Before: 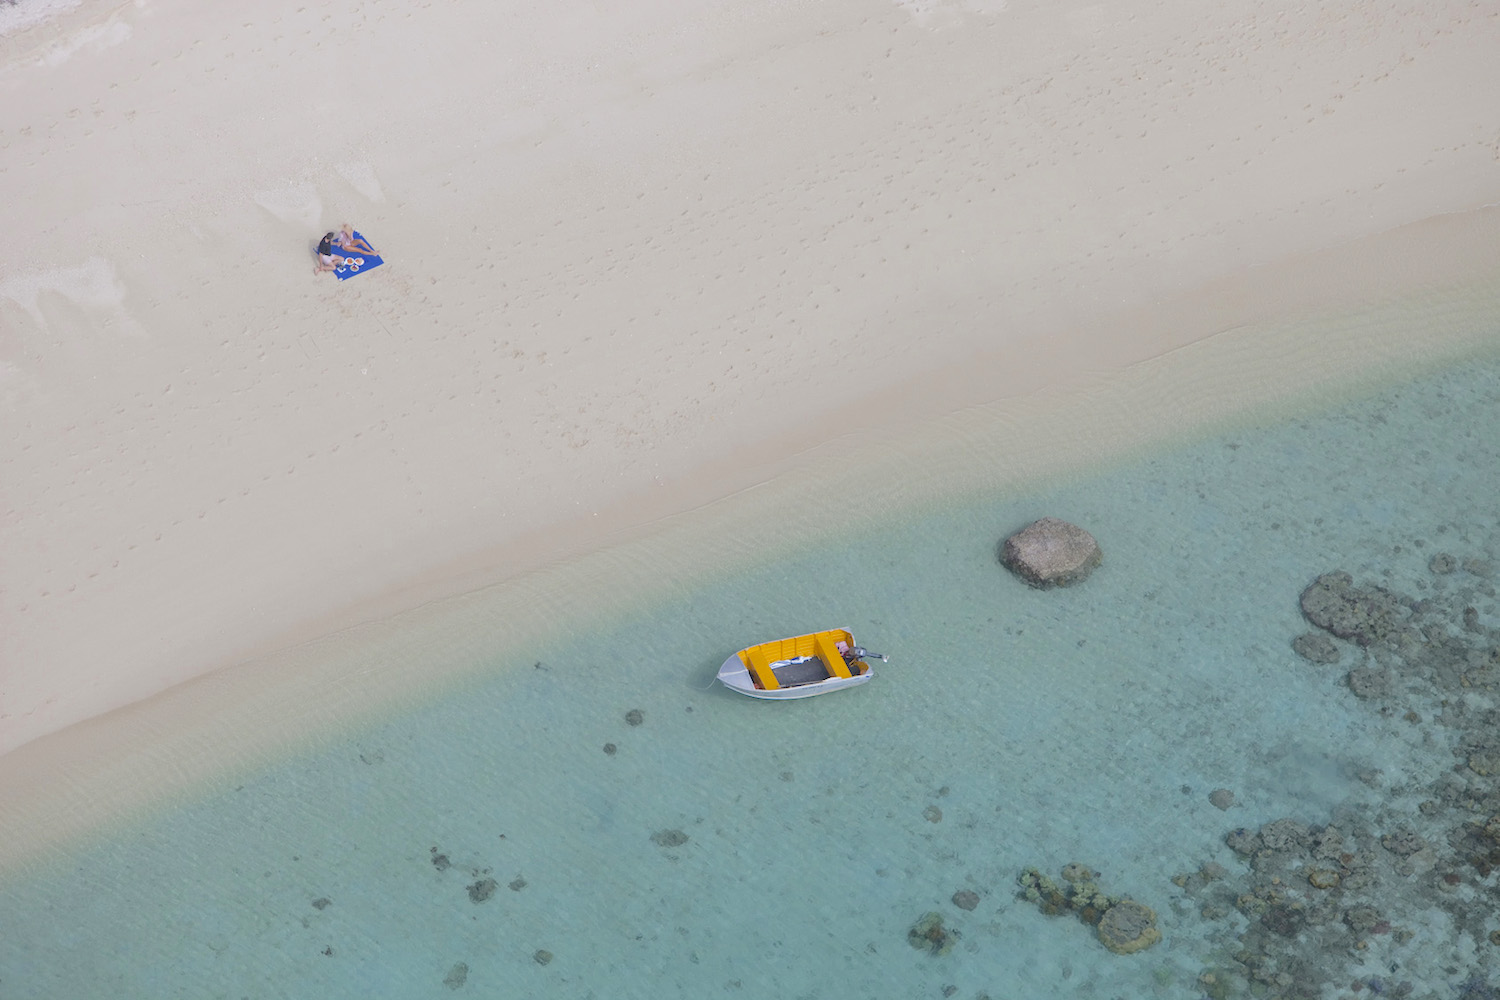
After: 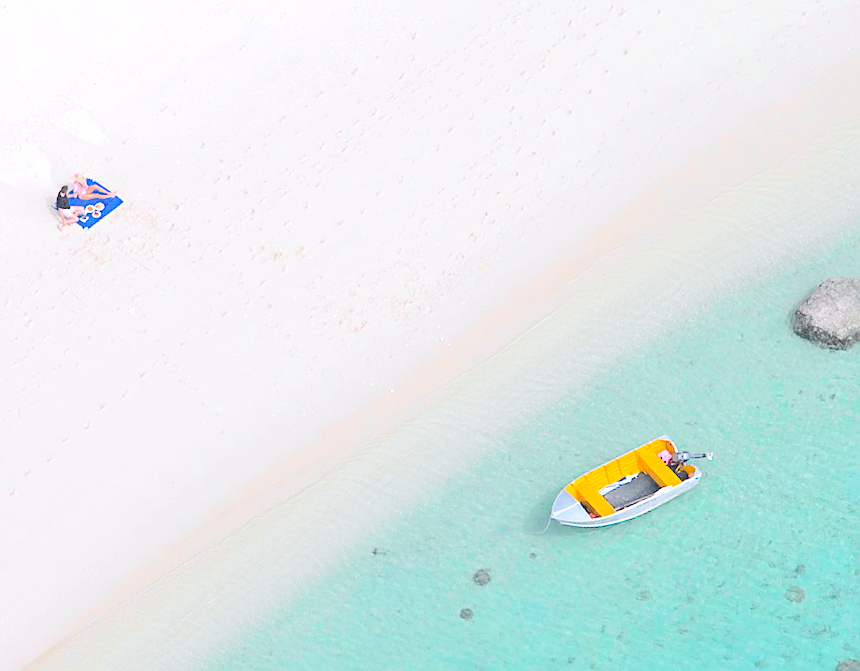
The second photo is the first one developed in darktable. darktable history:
rotate and perspective: rotation -14.8°, crop left 0.1, crop right 0.903, crop top 0.25, crop bottom 0.748
exposure: exposure 0.766 EV, compensate highlight preservation false
tone equalizer: -8 EV 1 EV, -7 EV 1 EV, -6 EV 1 EV, -5 EV 1 EV, -4 EV 1 EV, -3 EV 0.75 EV, -2 EV 0.5 EV, -1 EV 0.25 EV
sharpen: on, module defaults
white balance: red 1.004, blue 1.024
tone curve: curves: ch0 [(0, 0) (0.071, 0.06) (0.253, 0.242) (0.437, 0.498) (0.55, 0.644) (0.657, 0.749) (0.823, 0.876) (1, 0.99)]; ch1 [(0, 0) (0.346, 0.307) (0.408, 0.369) (0.453, 0.457) (0.476, 0.489) (0.502, 0.493) (0.521, 0.515) (0.537, 0.531) (0.612, 0.641) (0.676, 0.728) (1, 1)]; ch2 [(0, 0) (0.346, 0.34) (0.434, 0.46) (0.485, 0.494) (0.5, 0.494) (0.511, 0.504) (0.537, 0.551) (0.579, 0.599) (0.625, 0.686) (1, 1)], color space Lab, independent channels, preserve colors none
crop: left 10.644%, right 26.528%
